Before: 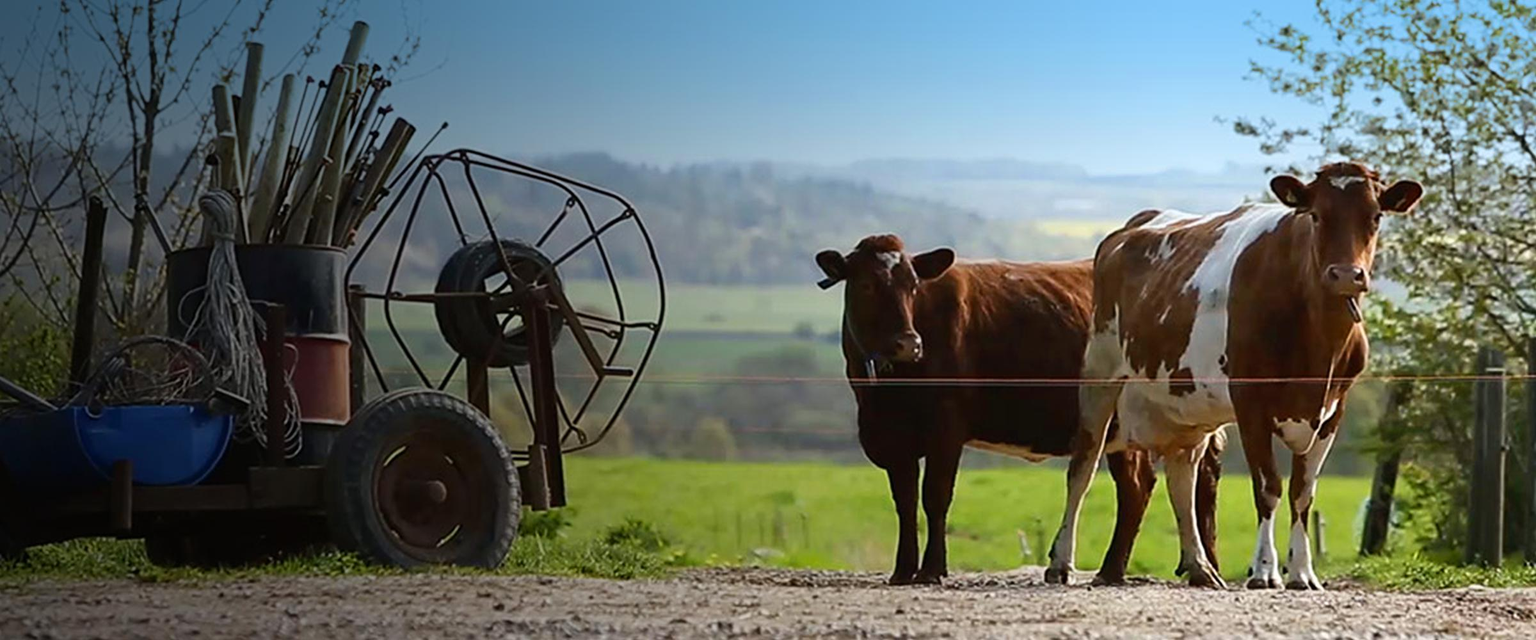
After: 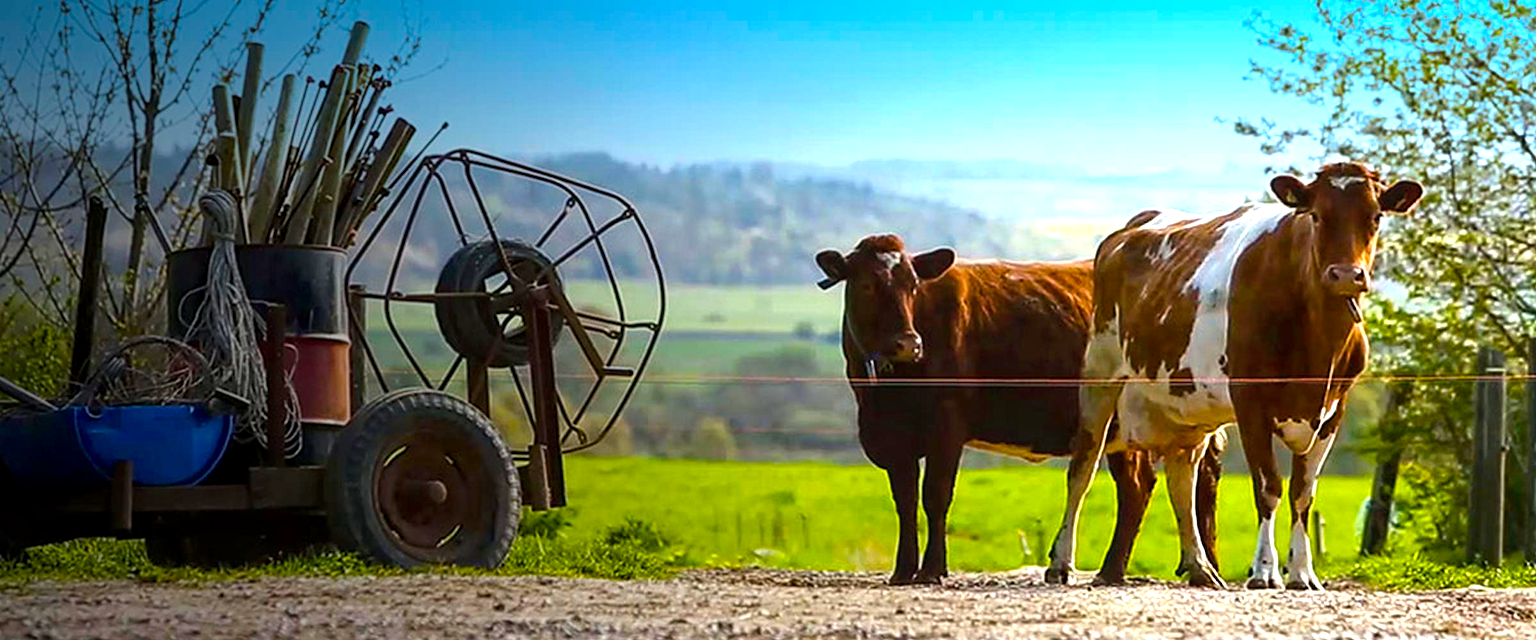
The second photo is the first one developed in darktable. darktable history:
color balance rgb: linear chroma grading › global chroma 20%, perceptual saturation grading › global saturation 25%, perceptual brilliance grading › global brilliance 20%, global vibrance 20%
local contrast: highlights 99%, shadows 86%, detail 160%, midtone range 0.2
